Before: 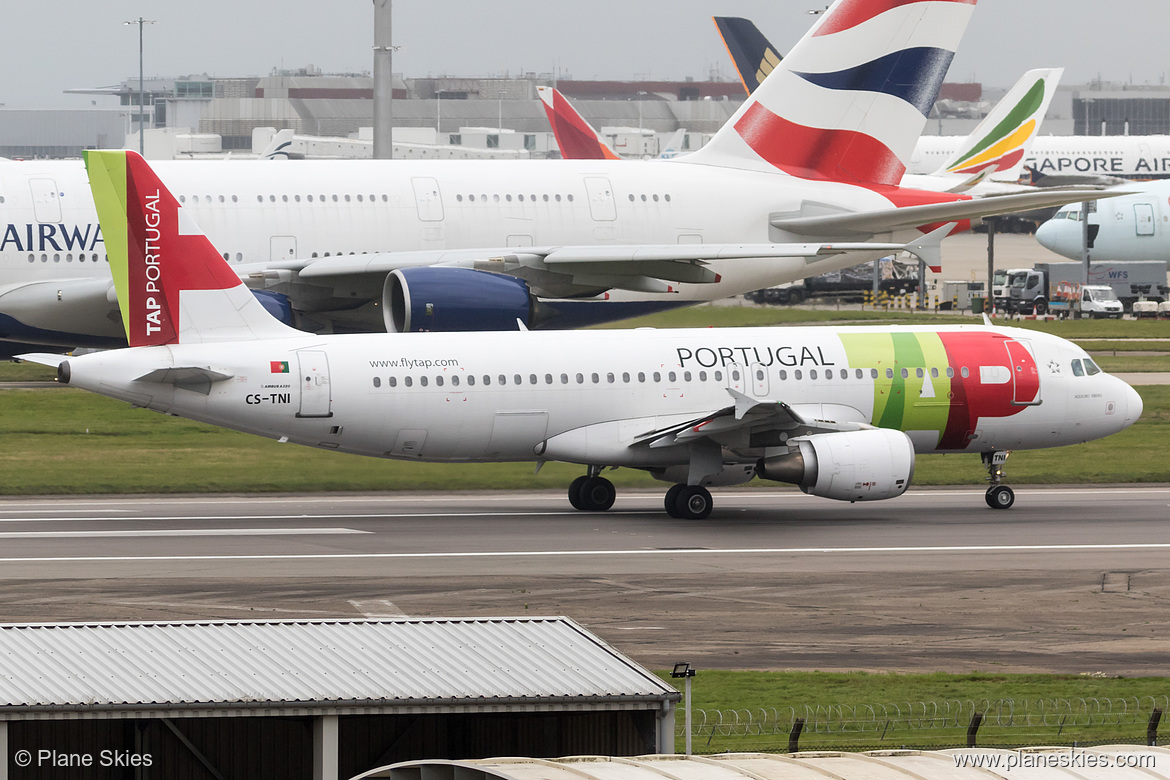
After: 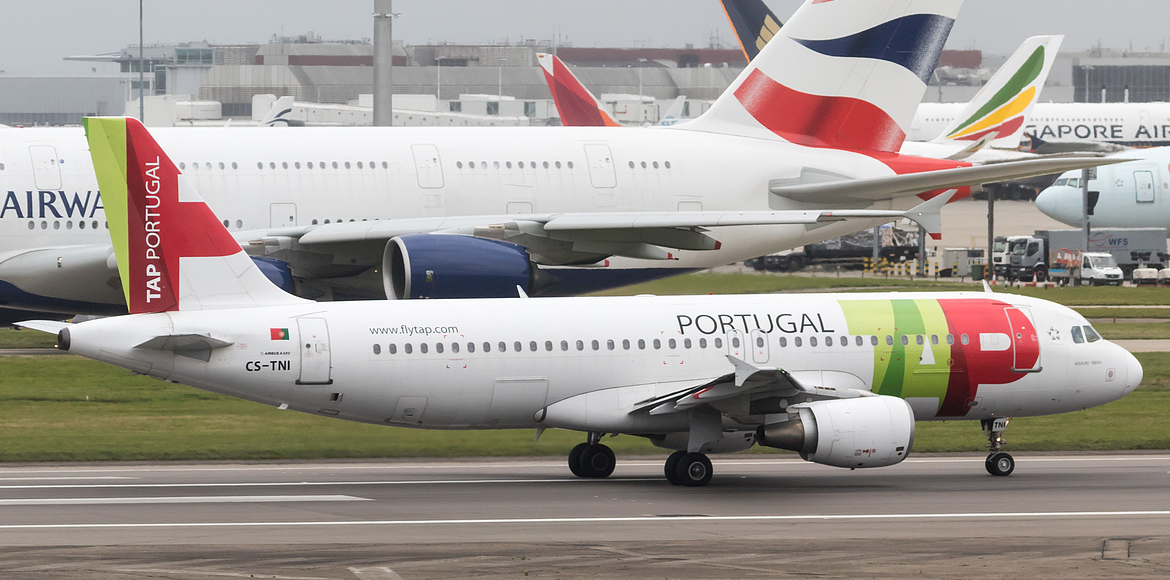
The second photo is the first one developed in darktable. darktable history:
crop: top 4.346%, bottom 21.215%
